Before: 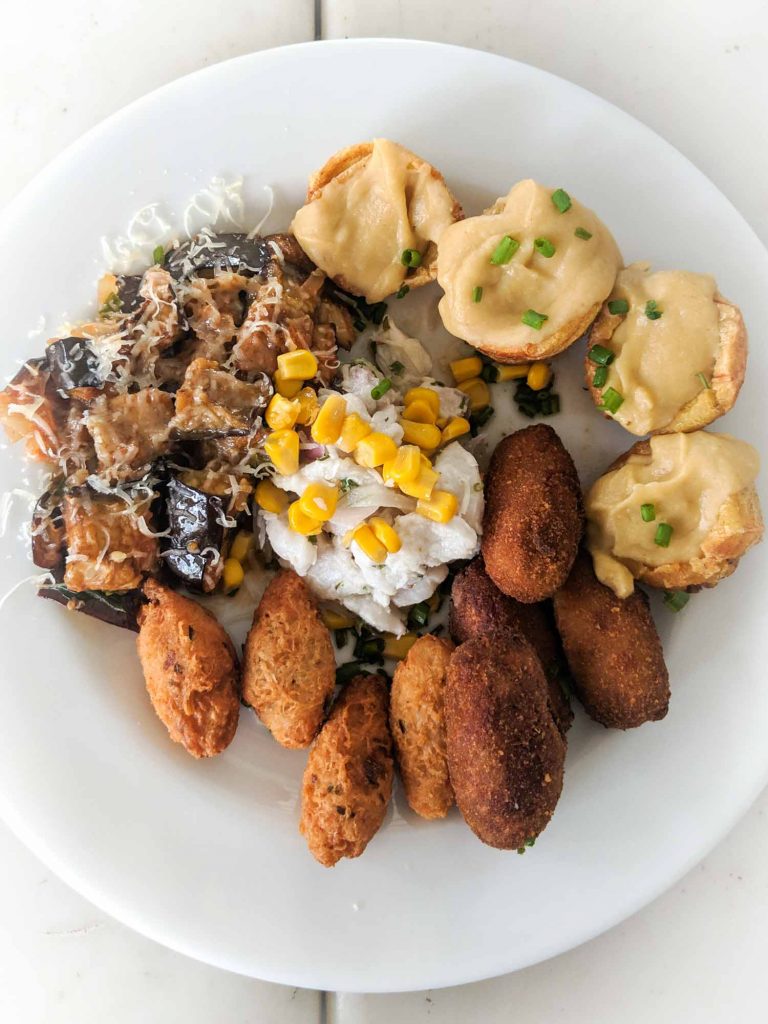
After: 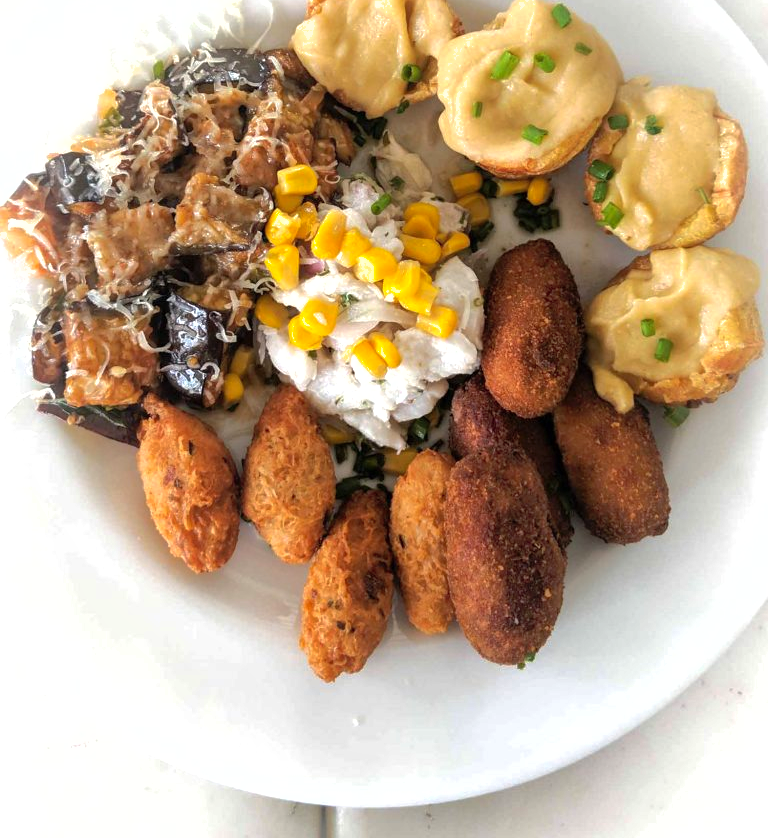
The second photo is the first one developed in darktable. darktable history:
crop and rotate: top 18.153%
shadows and highlights: on, module defaults
tone equalizer: -8 EV -0.433 EV, -7 EV -0.38 EV, -6 EV -0.314 EV, -5 EV -0.259 EV, -3 EV 0.231 EV, -2 EV 0.346 EV, -1 EV 0.407 EV, +0 EV 0.413 EV, mask exposure compensation -0.501 EV
